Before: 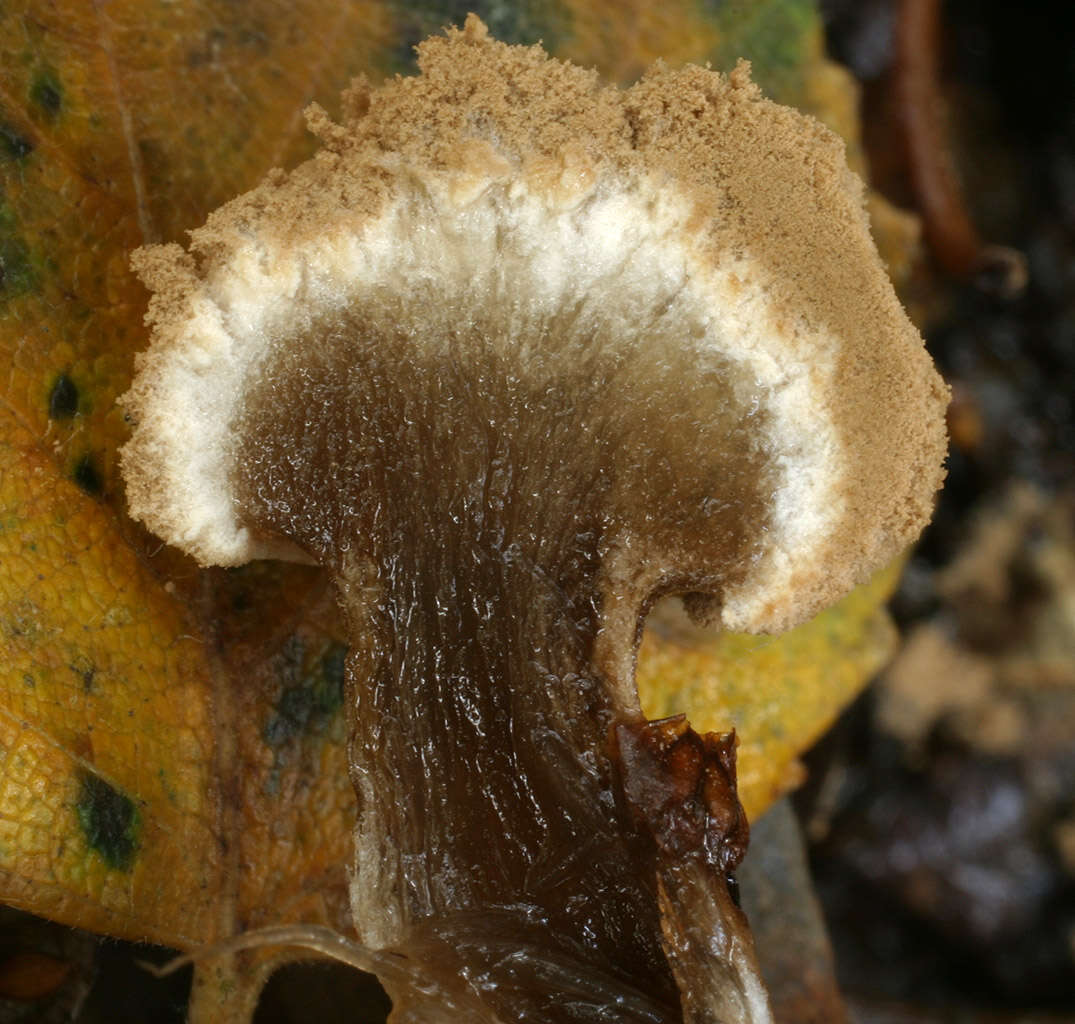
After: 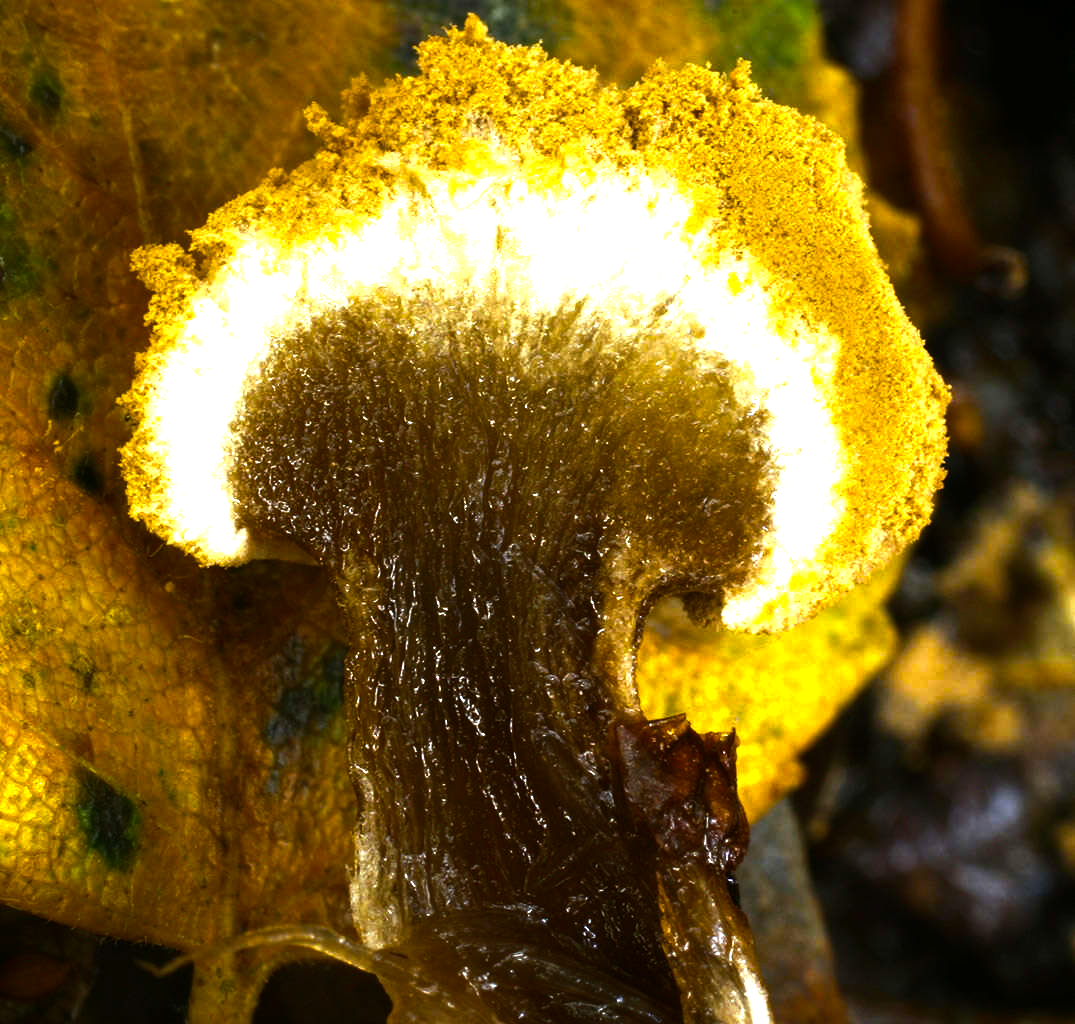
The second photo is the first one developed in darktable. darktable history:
color balance rgb: perceptual saturation grading › global saturation 19.753%, perceptual brilliance grading › highlights 74.348%, perceptual brilliance grading › shadows -29.469%, global vibrance 50.186%
